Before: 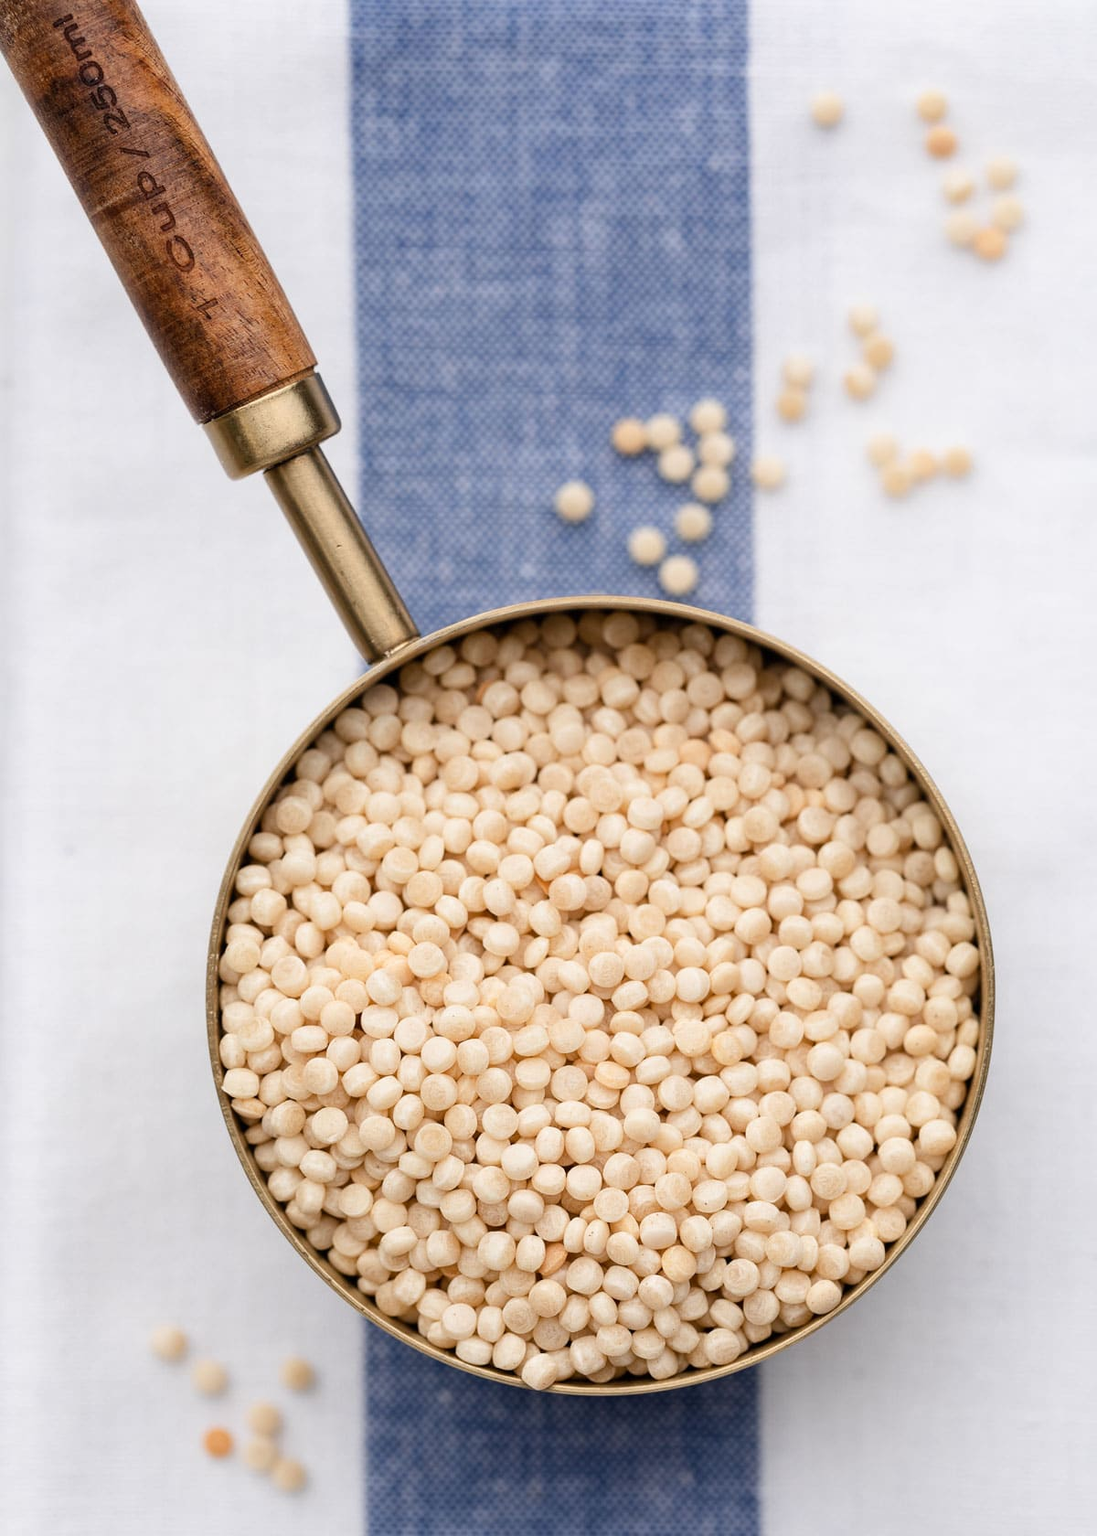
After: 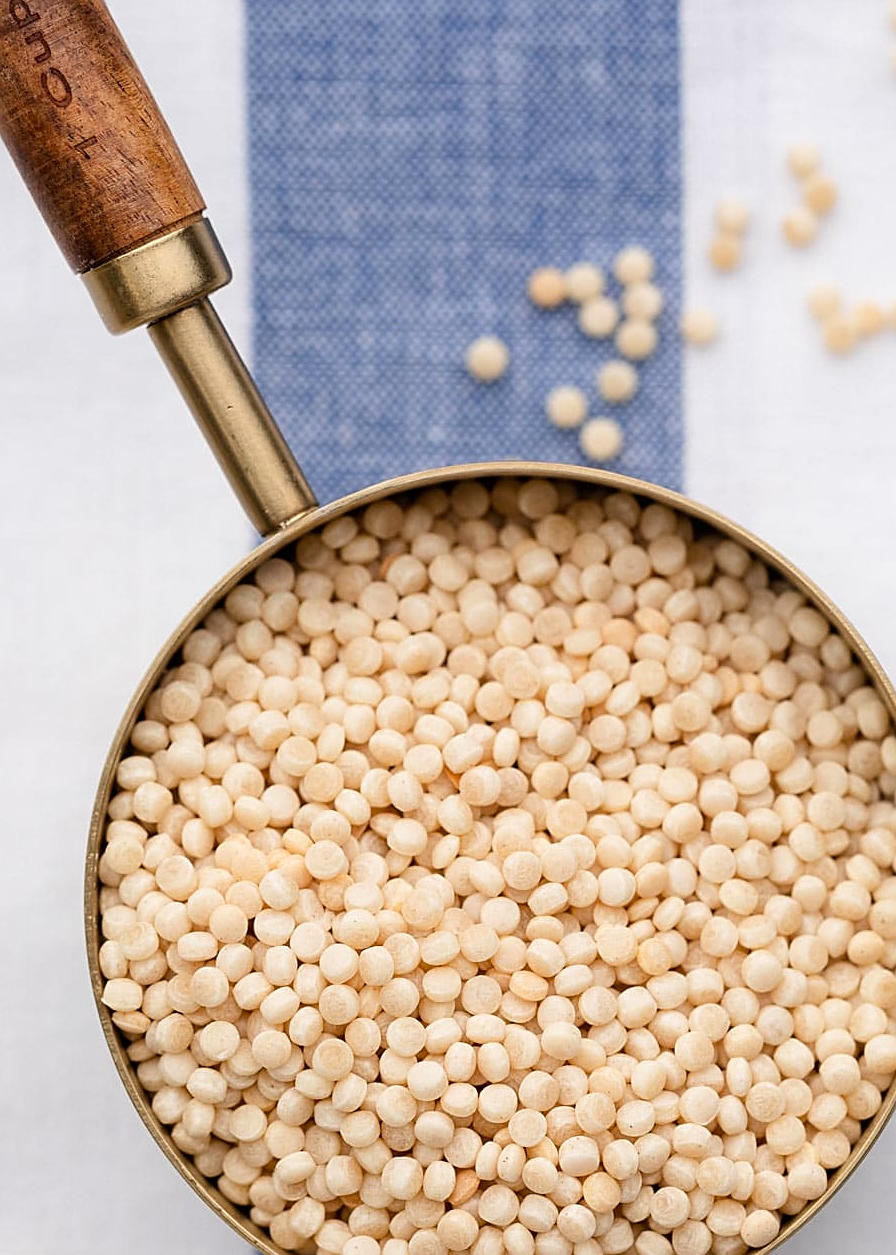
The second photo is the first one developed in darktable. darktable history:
crop and rotate: left 11.831%, top 11.346%, right 13.429%, bottom 13.899%
sharpen: on, module defaults
contrast brightness saturation: saturation 0.1
